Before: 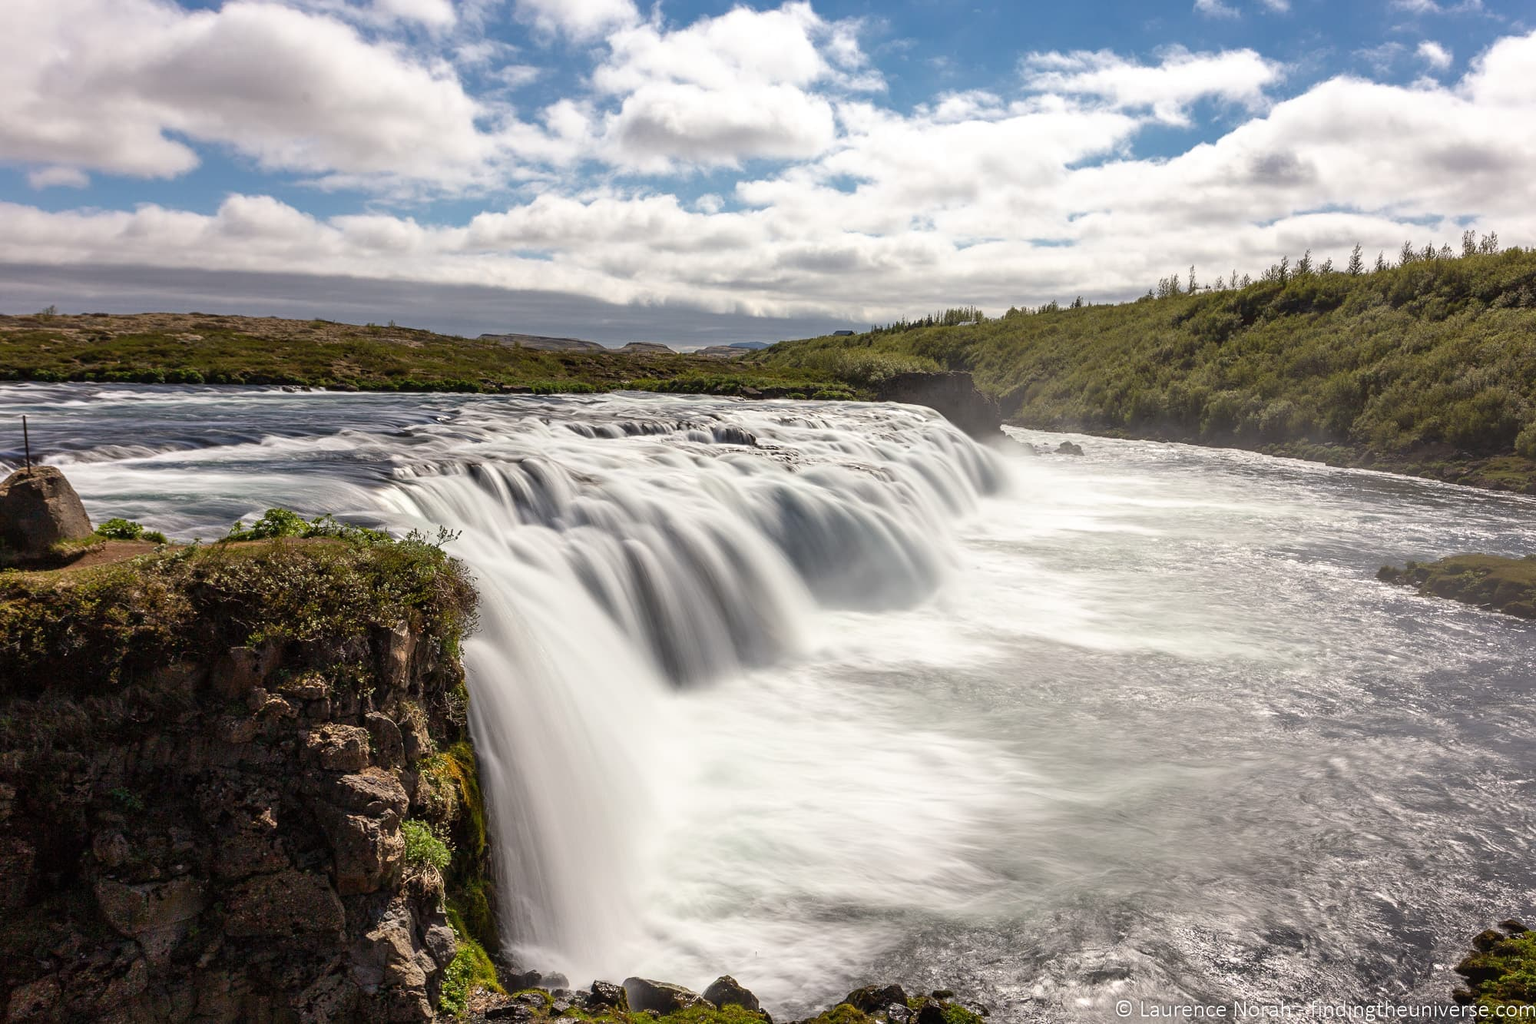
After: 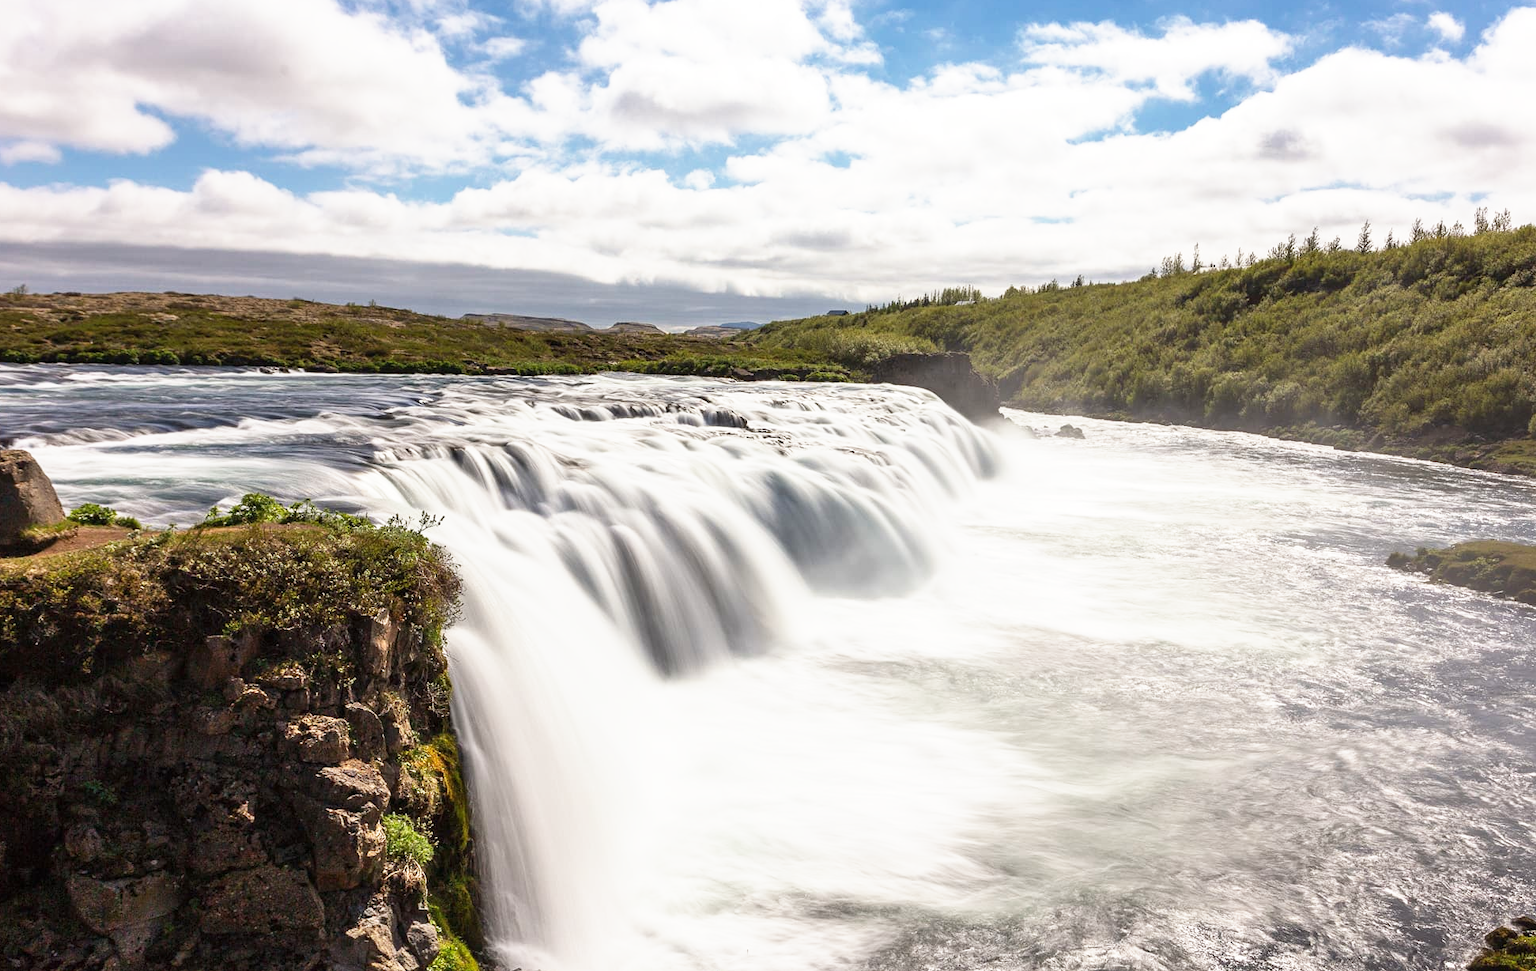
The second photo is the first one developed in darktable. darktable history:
base curve: curves: ch0 [(0, 0) (0.557, 0.834) (1, 1)], preserve colors none
crop: left 1.985%, top 2.921%, right 0.861%, bottom 4.858%
